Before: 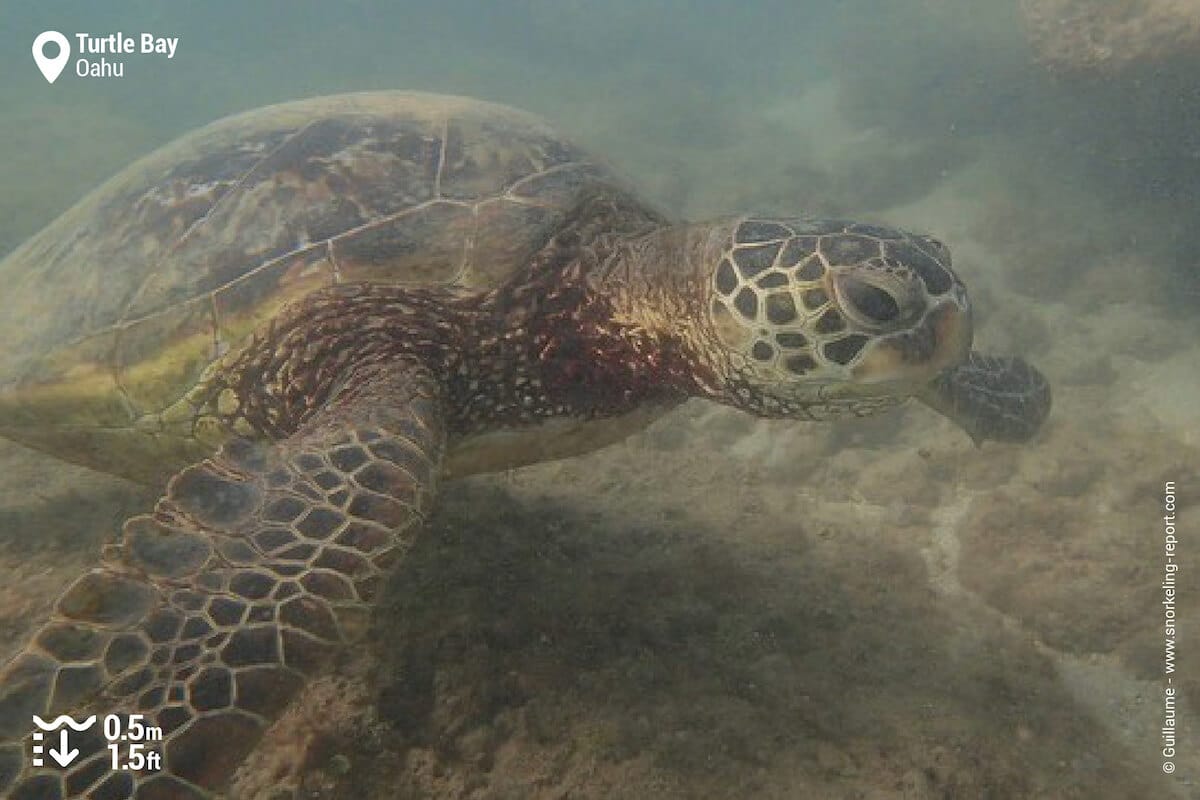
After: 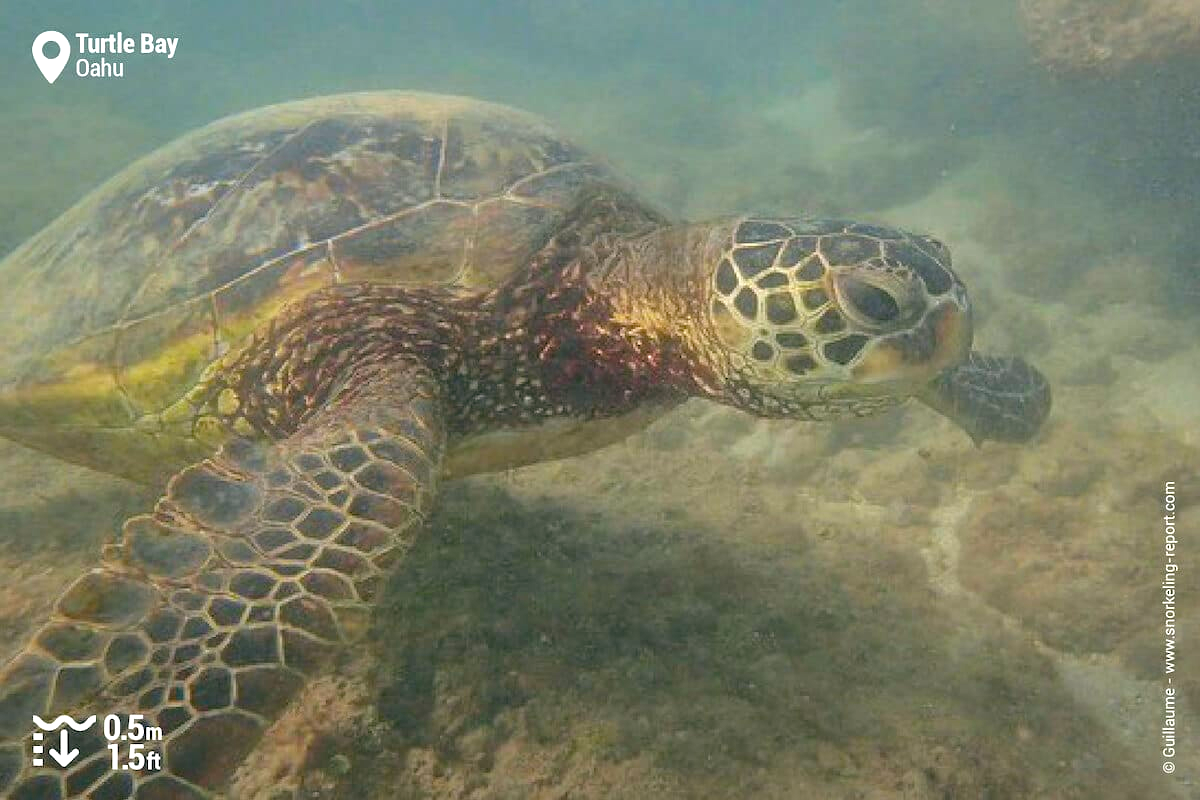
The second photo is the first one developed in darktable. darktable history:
tone equalizer: -8 EV -1.82 EV, -7 EV -1.19 EV, -6 EV -1.62 EV
exposure: exposure 0.654 EV, compensate exposure bias true, compensate highlight preservation false
color balance rgb: global offset › luminance -0.345%, global offset › chroma 0.106%, global offset › hue 163.29°, perceptual saturation grading › global saturation 30.224%, global vibrance 20%
shadows and highlights: shadows 74.79, highlights -60.89, soften with gaussian
vignetting: fall-off radius 100.31%, brightness -0.177, saturation -0.301, width/height ratio 1.34
